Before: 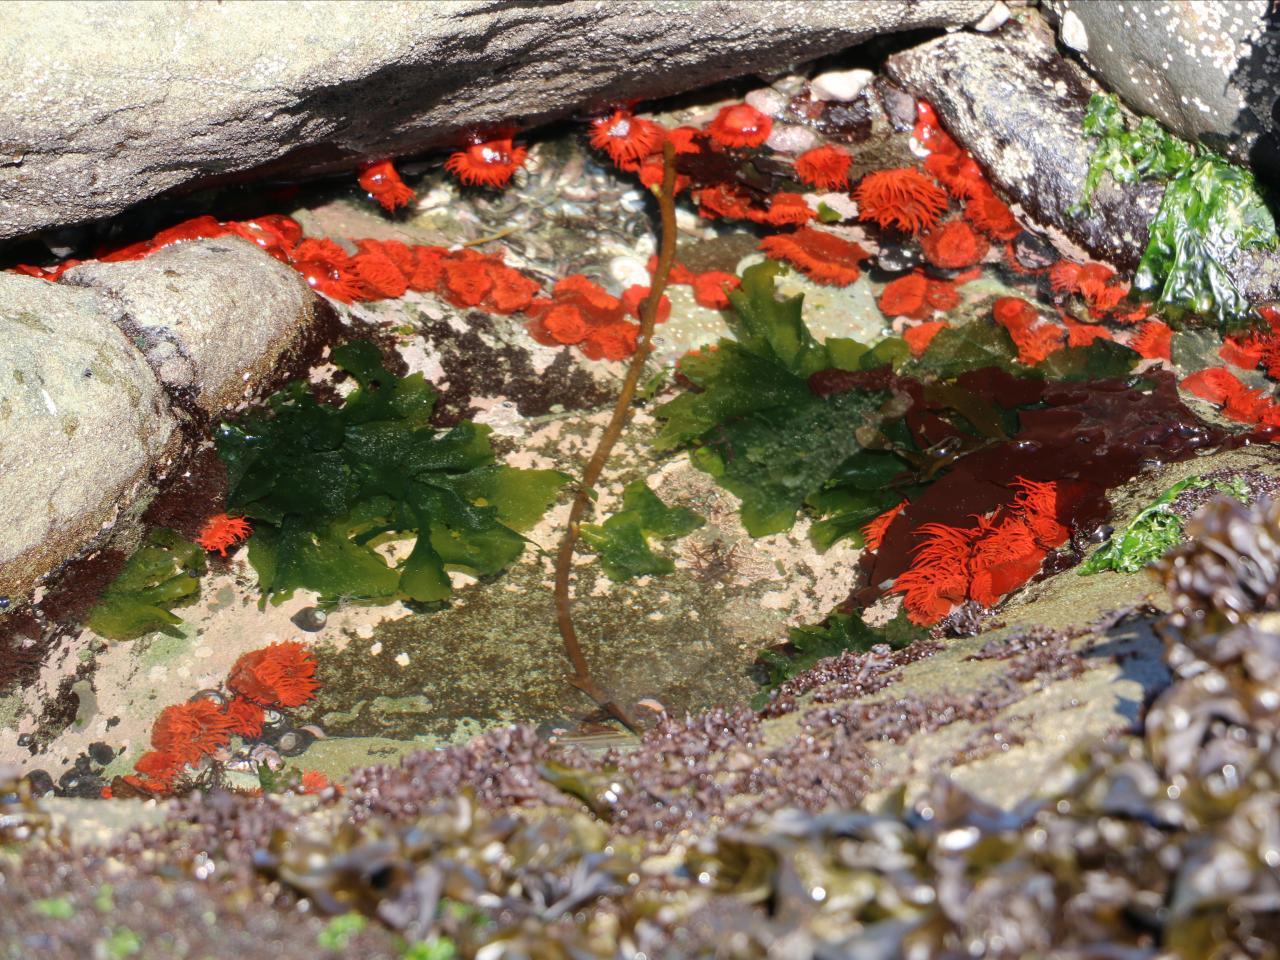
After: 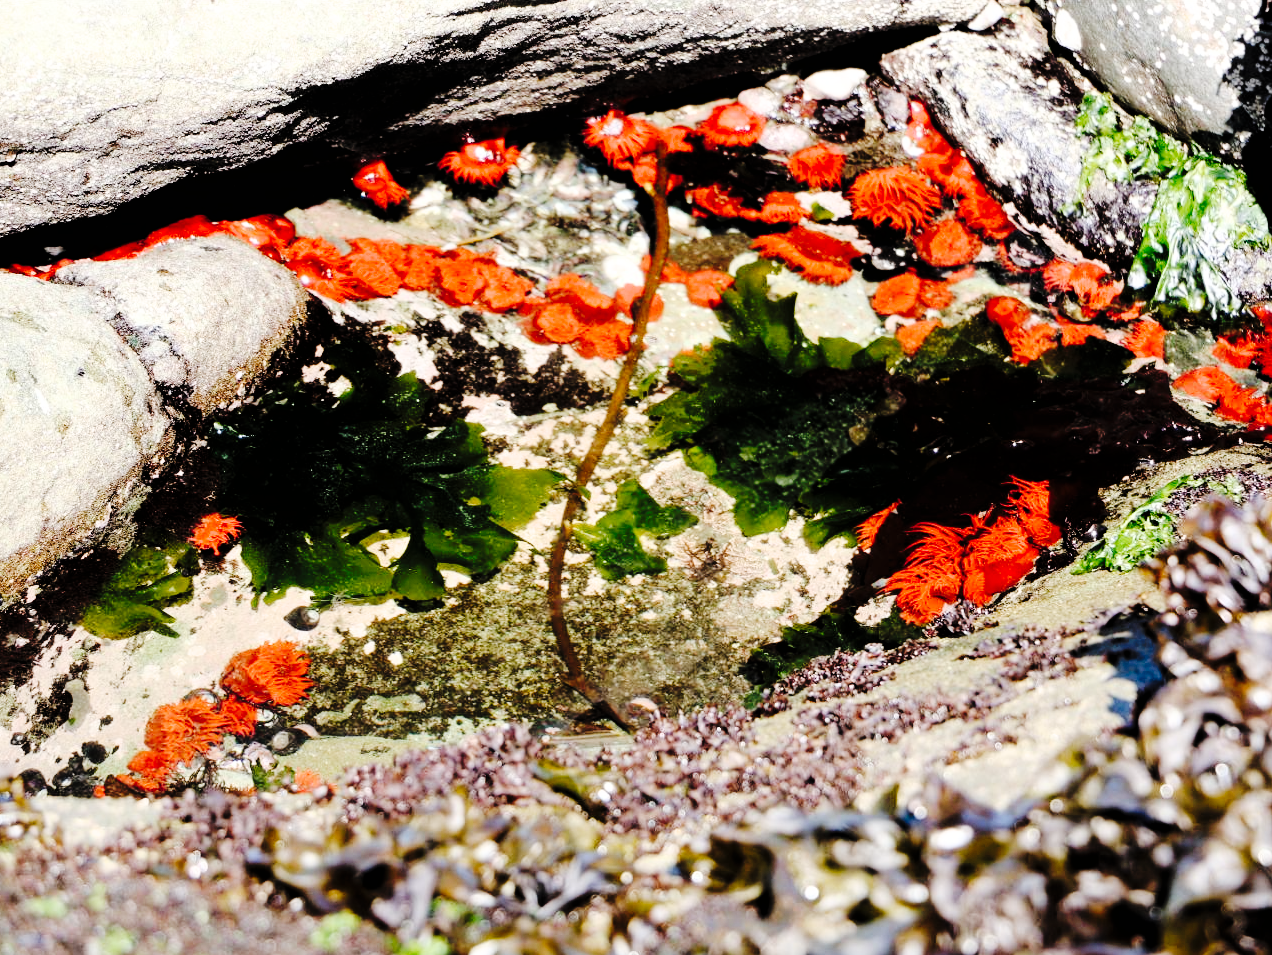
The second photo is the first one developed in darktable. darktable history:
filmic rgb: black relative exposure -3.64 EV, white relative exposure 2.44 EV, hardness 3.29
tone curve: curves: ch0 [(0, 0) (0.003, 0.003) (0.011, 0.009) (0.025, 0.018) (0.044, 0.027) (0.069, 0.034) (0.1, 0.043) (0.136, 0.056) (0.177, 0.084) (0.224, 0.138) (0.277, 0.203) (0.335, 0.329) (0.399, 0.451) (0.468, 0.572) (0.543, 0.671) (0.623, 0.754) (0.709, 0.821) (0.801, 0.88) (0.898, 0.938) (1, 1)], preserve colors none
crop and rotate: left 0.614%, top 0.179%, bottom 0.309%
